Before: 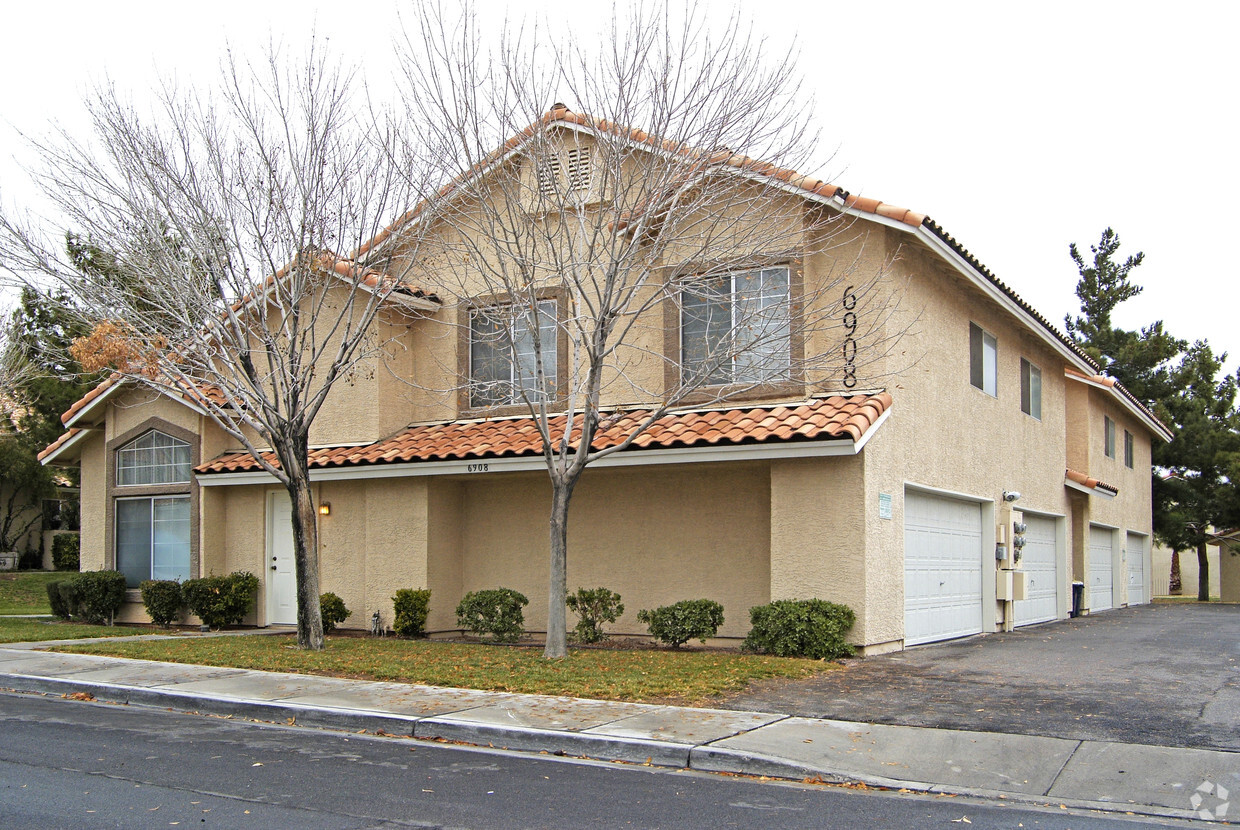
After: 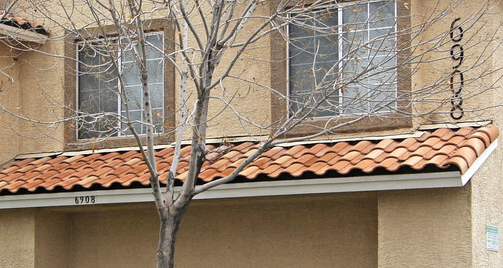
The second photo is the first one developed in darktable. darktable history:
crop: left 31.752%, top 32.336%, right 27.642%, bottom 35.298%
